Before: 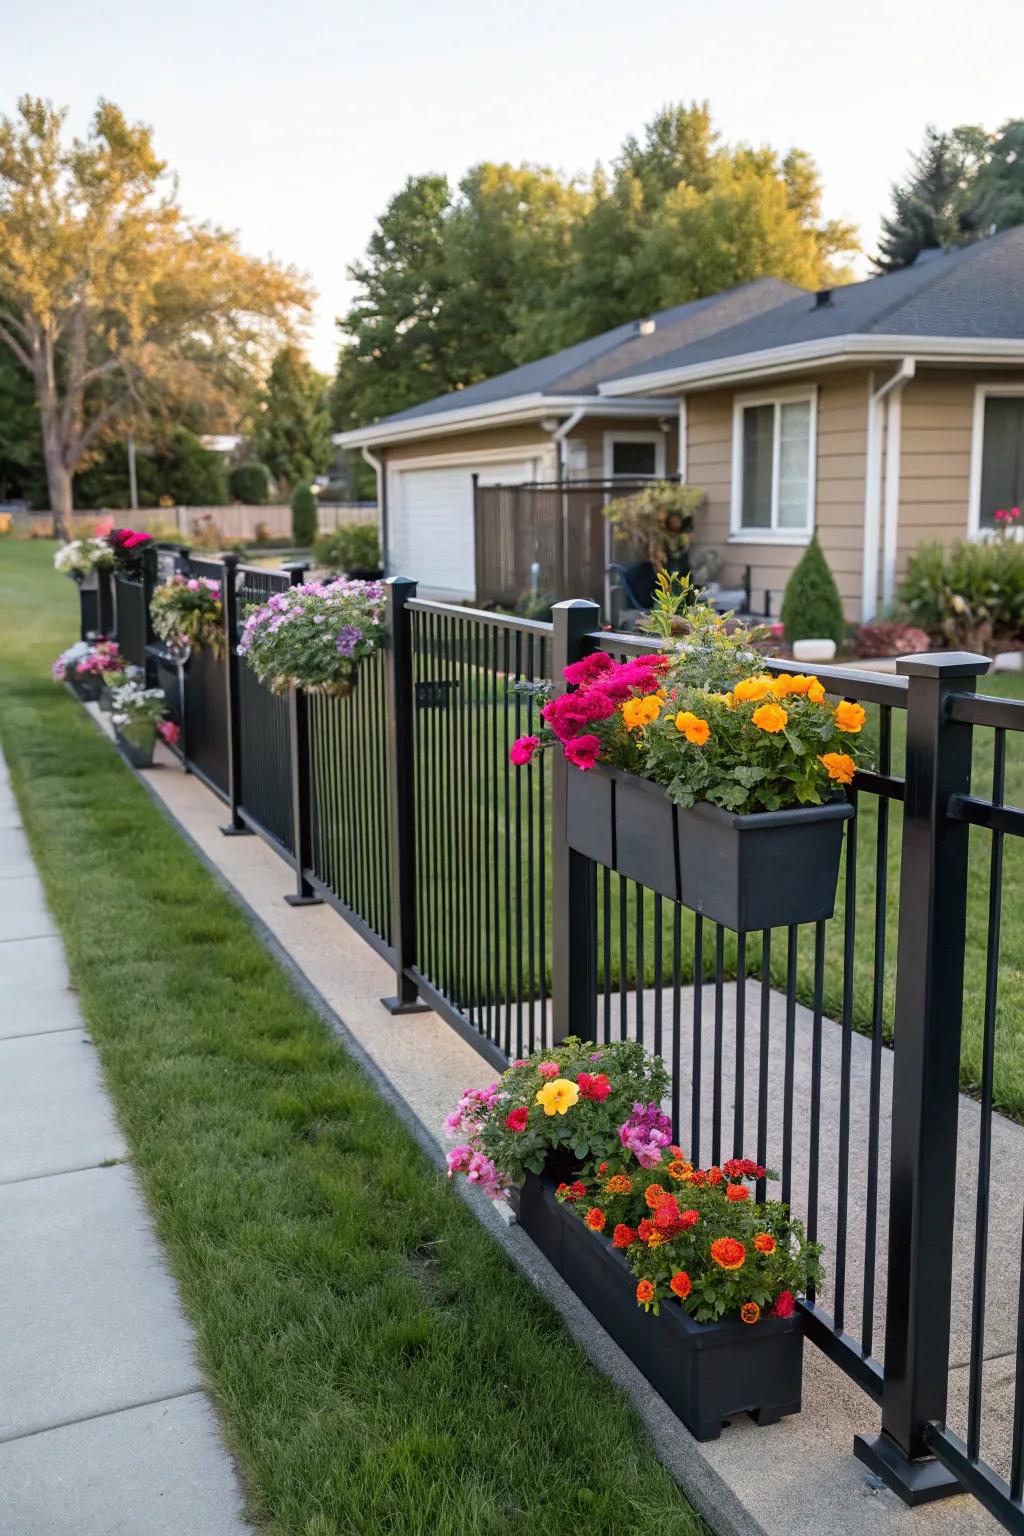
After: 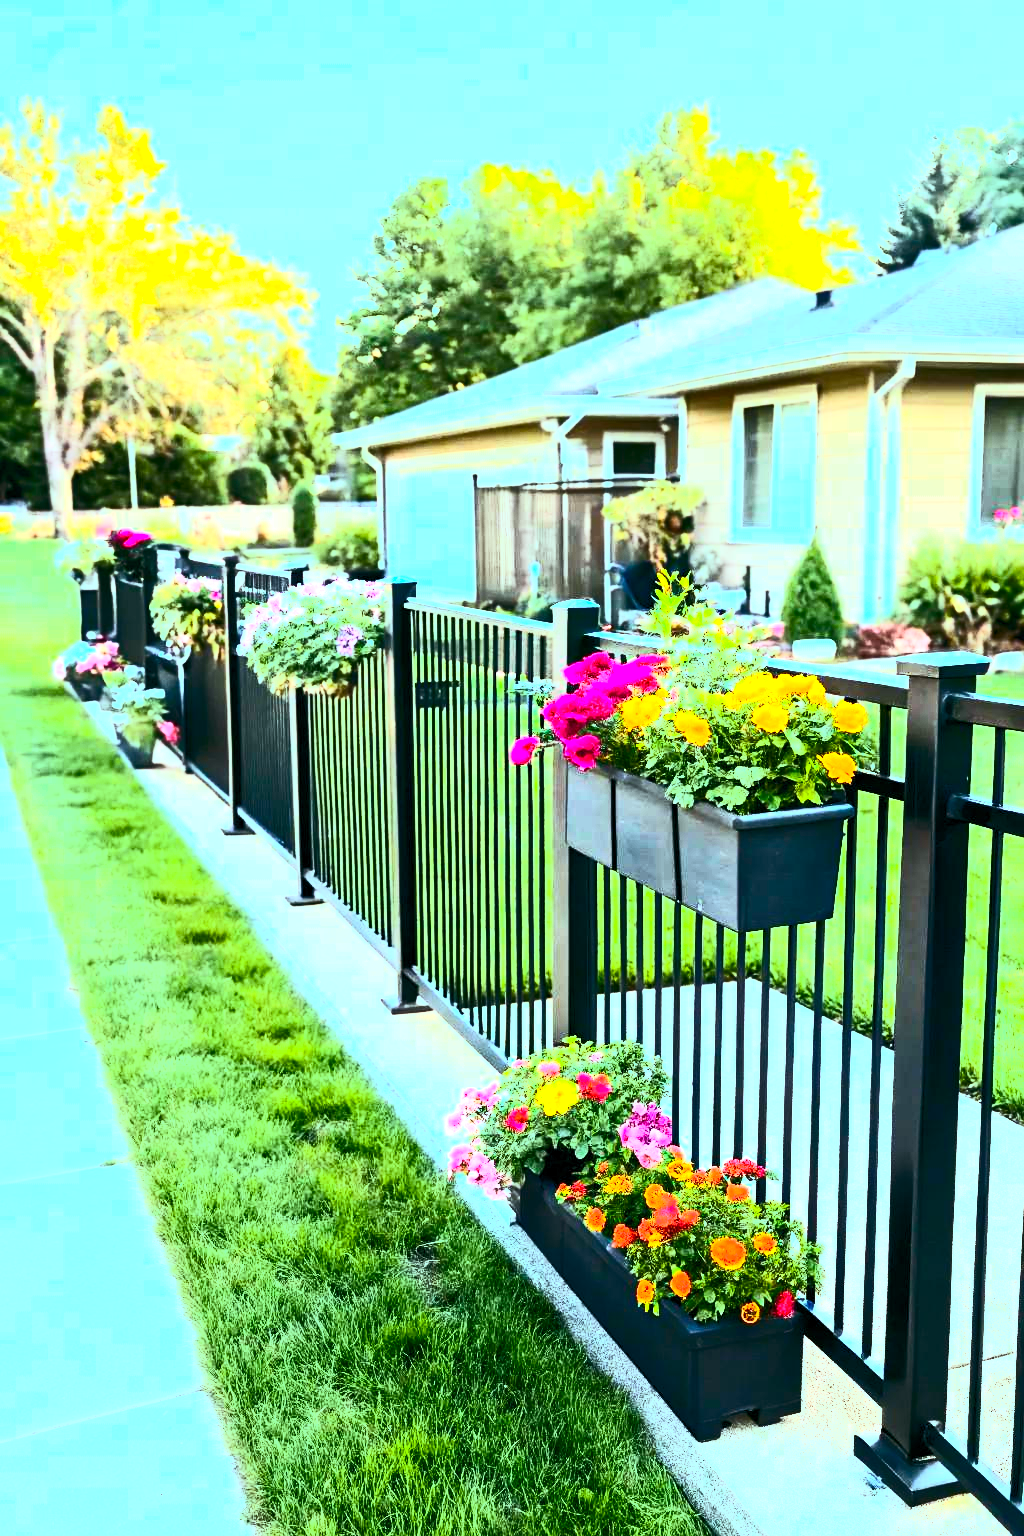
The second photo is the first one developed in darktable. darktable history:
exposure: black level correction 0, exposure 1.001 EV, compensate exposure bias true, compensate highlight preservation false
contrast brightness saturation: contrast 0.609, brightness 0.354, saturation 0.136
color balance rgb: highlights gain › chroma 4.123%, highlights gain › hue 201.46°, global offset › luminance -0.328%, global offset › chroma 0.115%, global offset › hue 165.73°, perceptual saturation grading › global saturation 25.063%, perceptual brilliance grading › highlights 19.725%, perceptual brilliance grading › mid-tones 20.72%, perceptual brilliance grading › shadows -20.706%, global vibrance 20%
base curve: curves: ch0 [(0, 0) (0.283, 0.295) (1, 1)], preserve colors none
